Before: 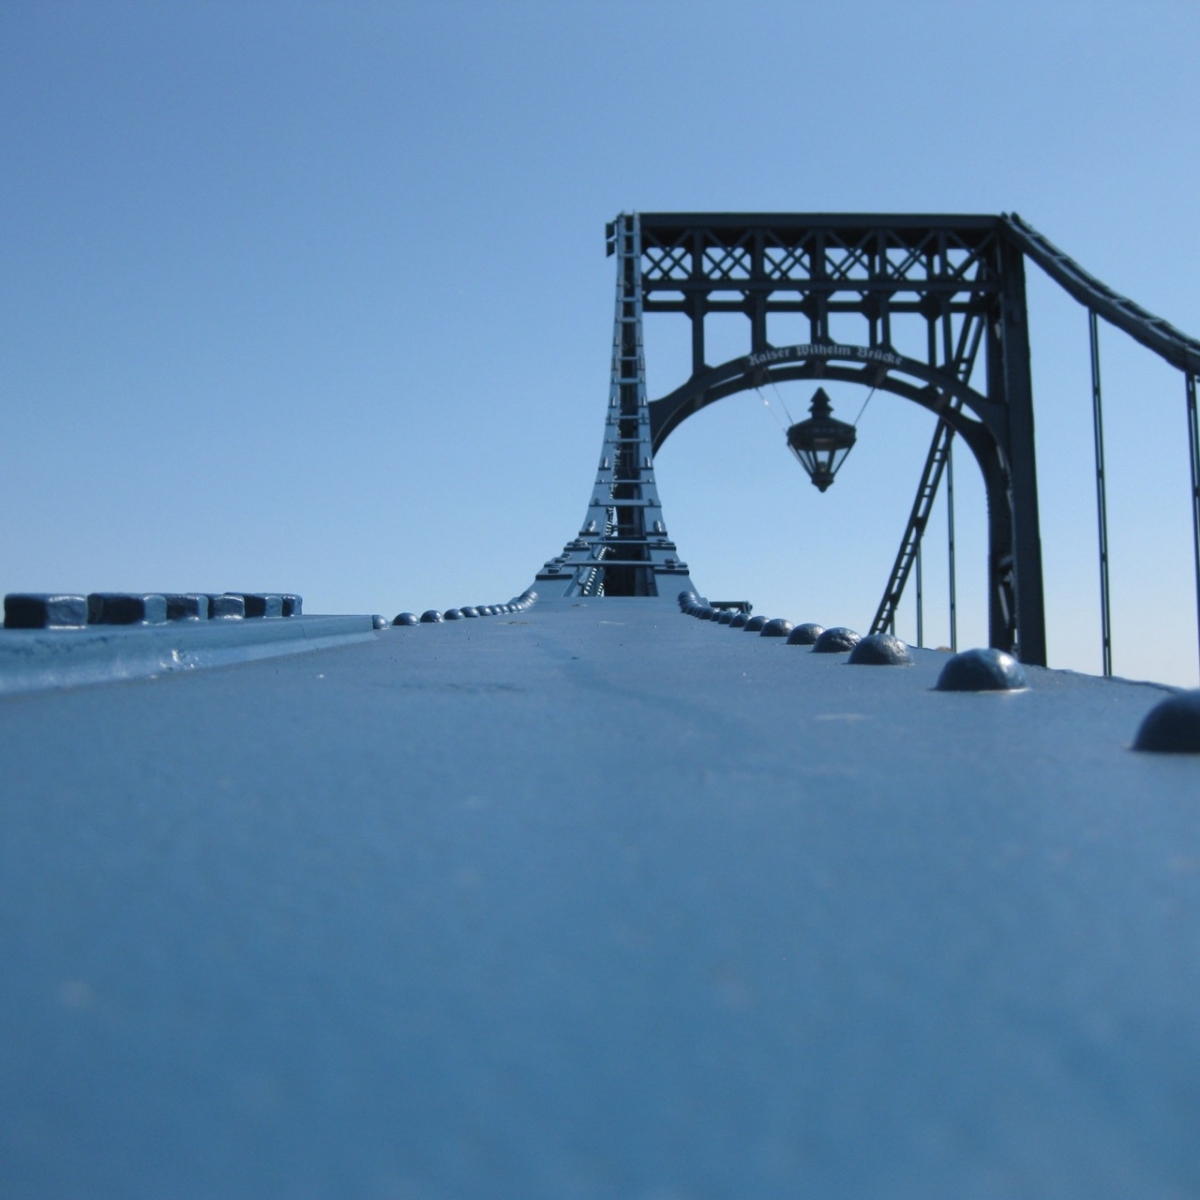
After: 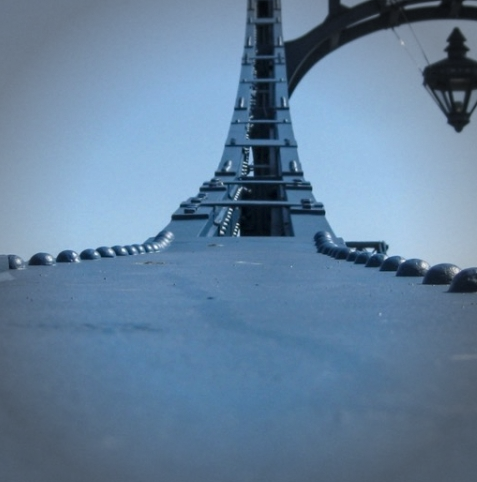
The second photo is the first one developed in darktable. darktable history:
shadows and highlights: low approximation 0.01, soften with gaussian
crop: left 30.351%, top 30.038%, right 29.898%, bottom 29.729%
vignetting: fall-off start 67.3%, width/height ratio 1.017, unbound false
local contrast: on, module defaults
